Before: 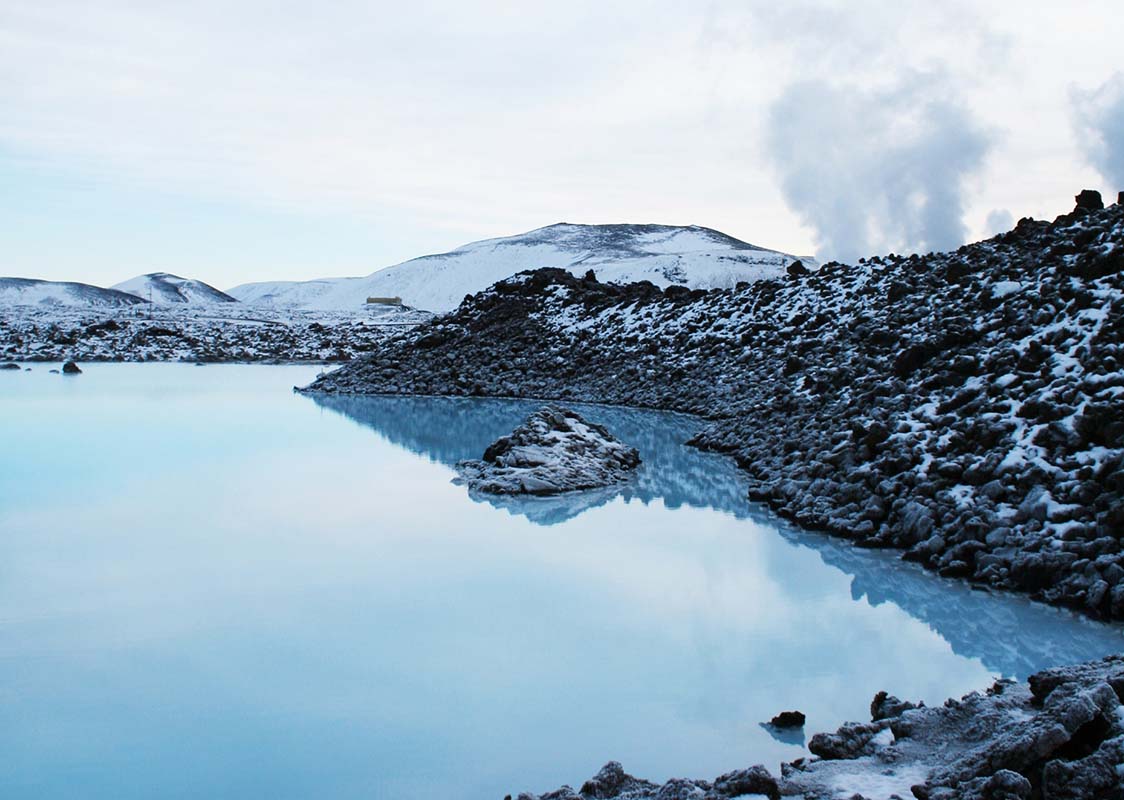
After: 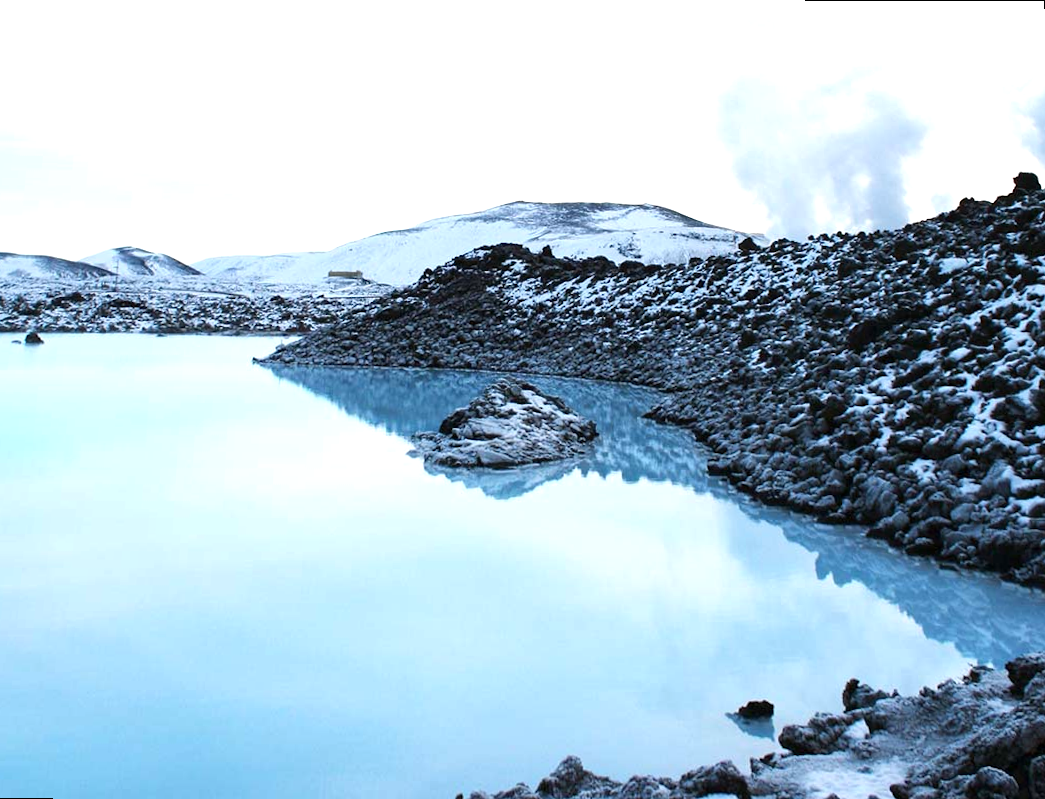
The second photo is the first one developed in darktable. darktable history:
rotate and perspective: rotation 0.215°, lens shift (vertical) -0.139, crop left 0.069, crop right 0.939, crop top 0.002, crop bottom 0.996
exposure: exposure 0.559 EV, compensate highlight preservation false
